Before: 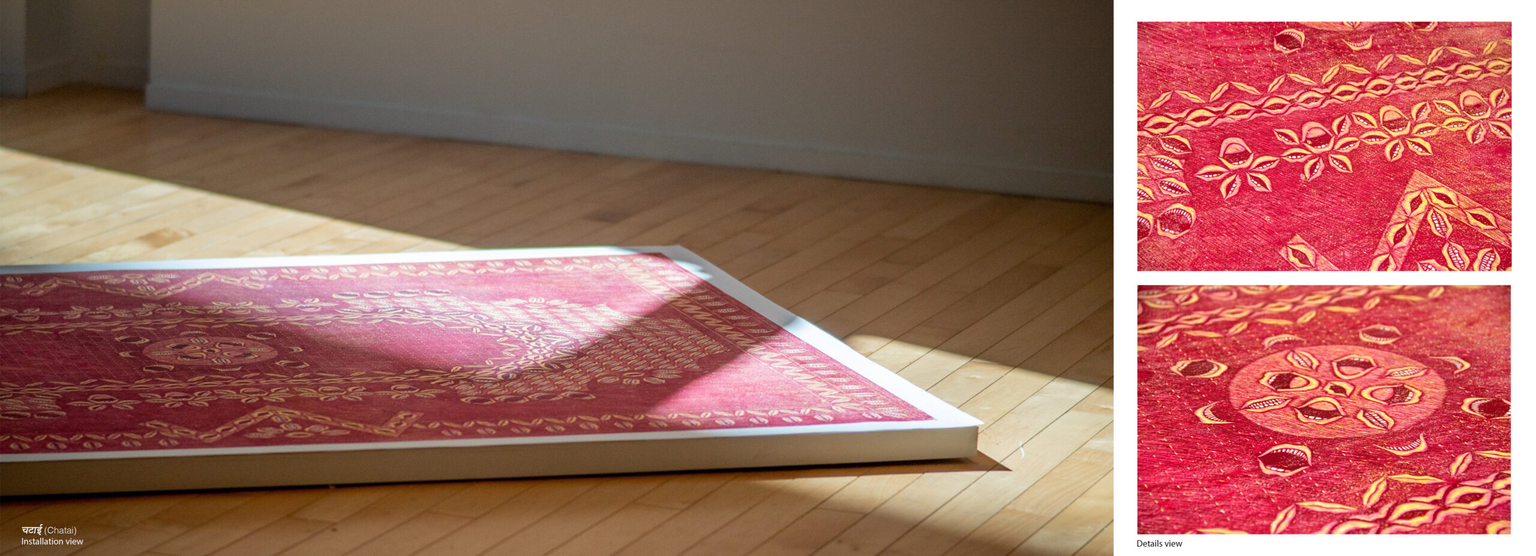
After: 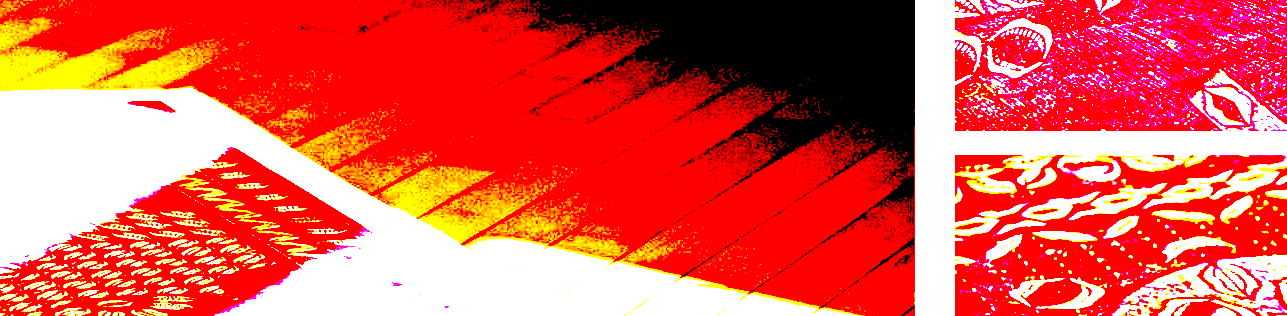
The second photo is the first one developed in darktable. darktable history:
crop: left 36.796%, top 34.645%, right 12.917%, bottom 31.15%
exposure: black level correction 0.099, exposure 3.064 EV, compensate exposure bias true, compensate highlight preservation false
haze removal: compatibility mode true, adaptive false
